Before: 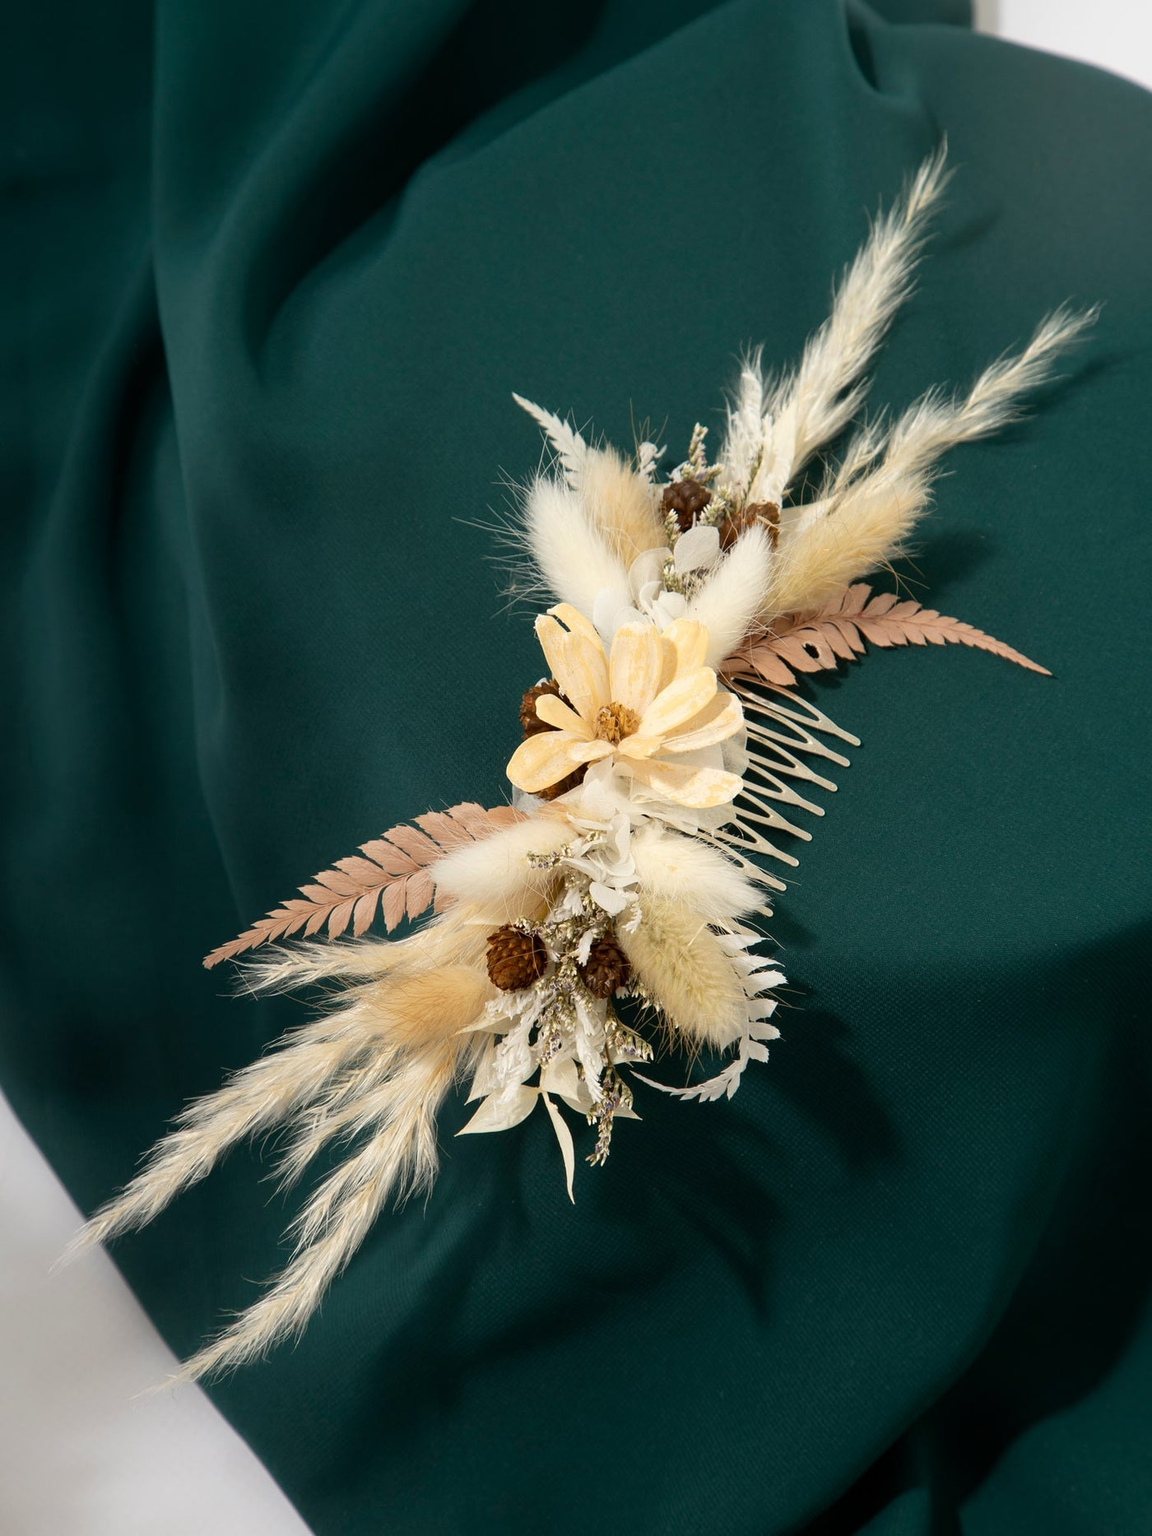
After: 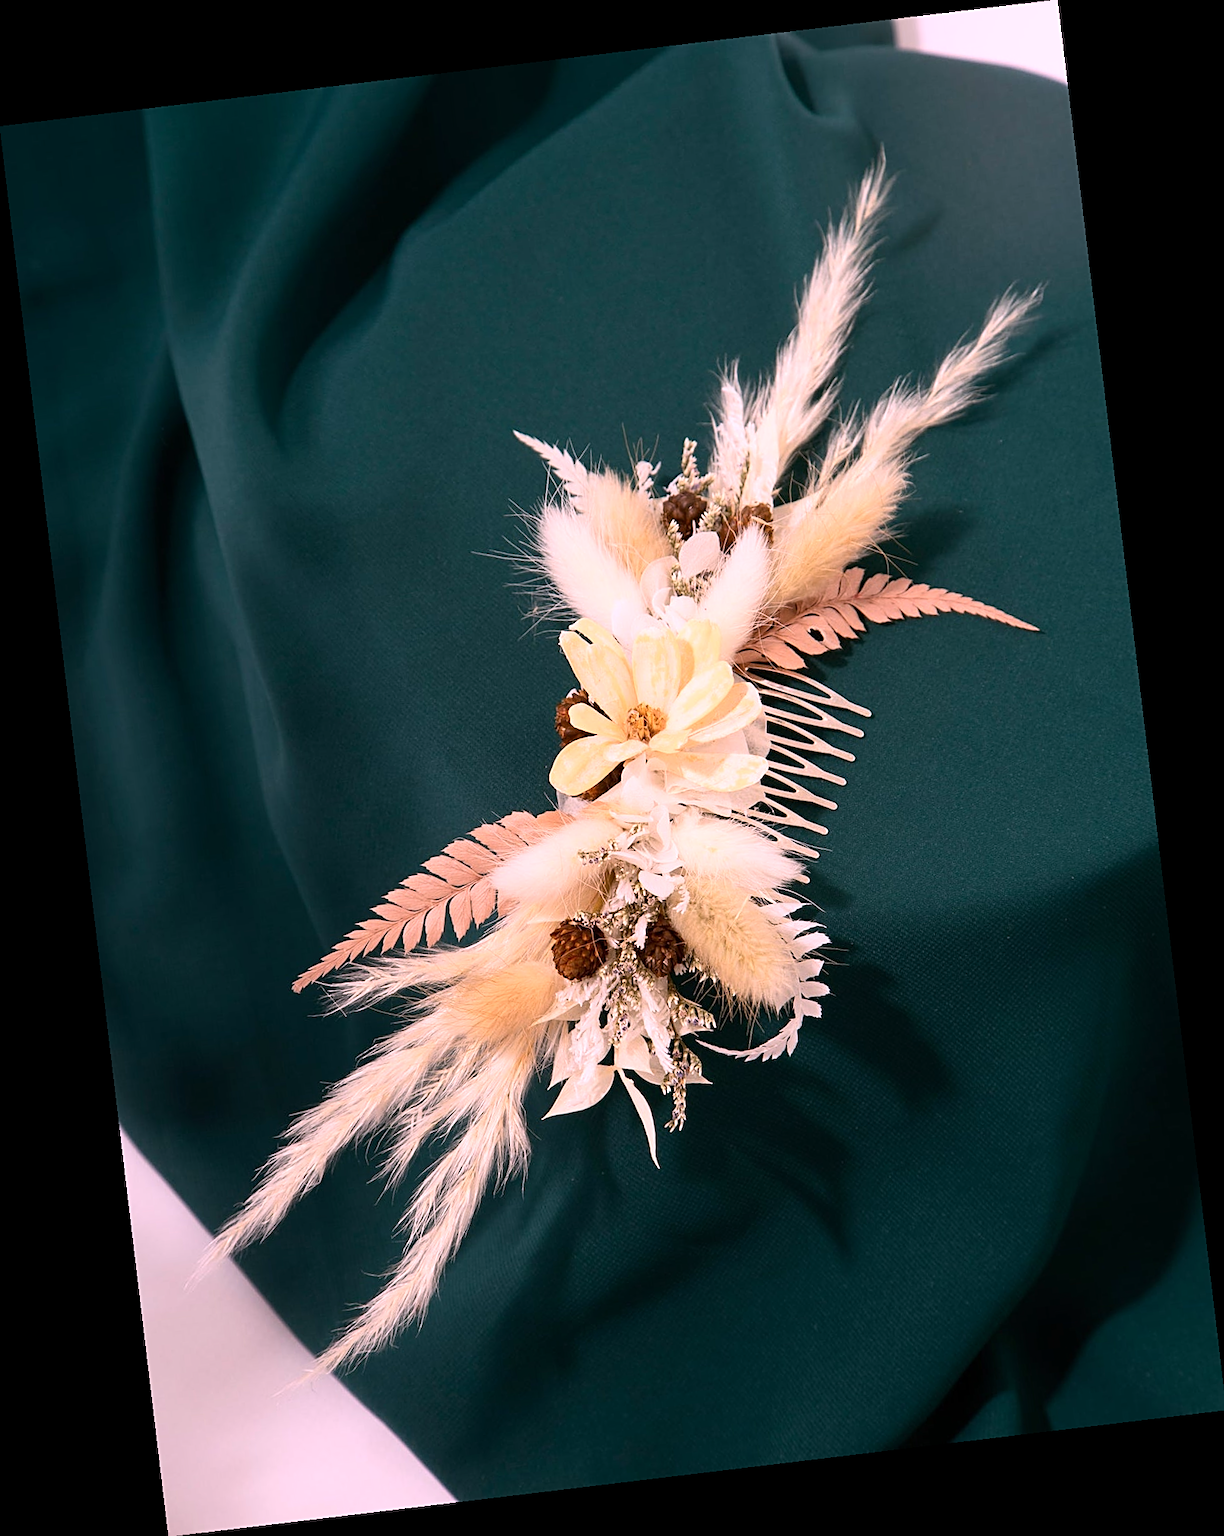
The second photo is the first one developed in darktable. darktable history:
contrast brightness saturation: contrast 0.15, brightness 0.05
sharpen: on, module defaults
white balance: red 1.188, blue 1.11
rotate and perspective: rotation -6.83°, automatic cropping off
